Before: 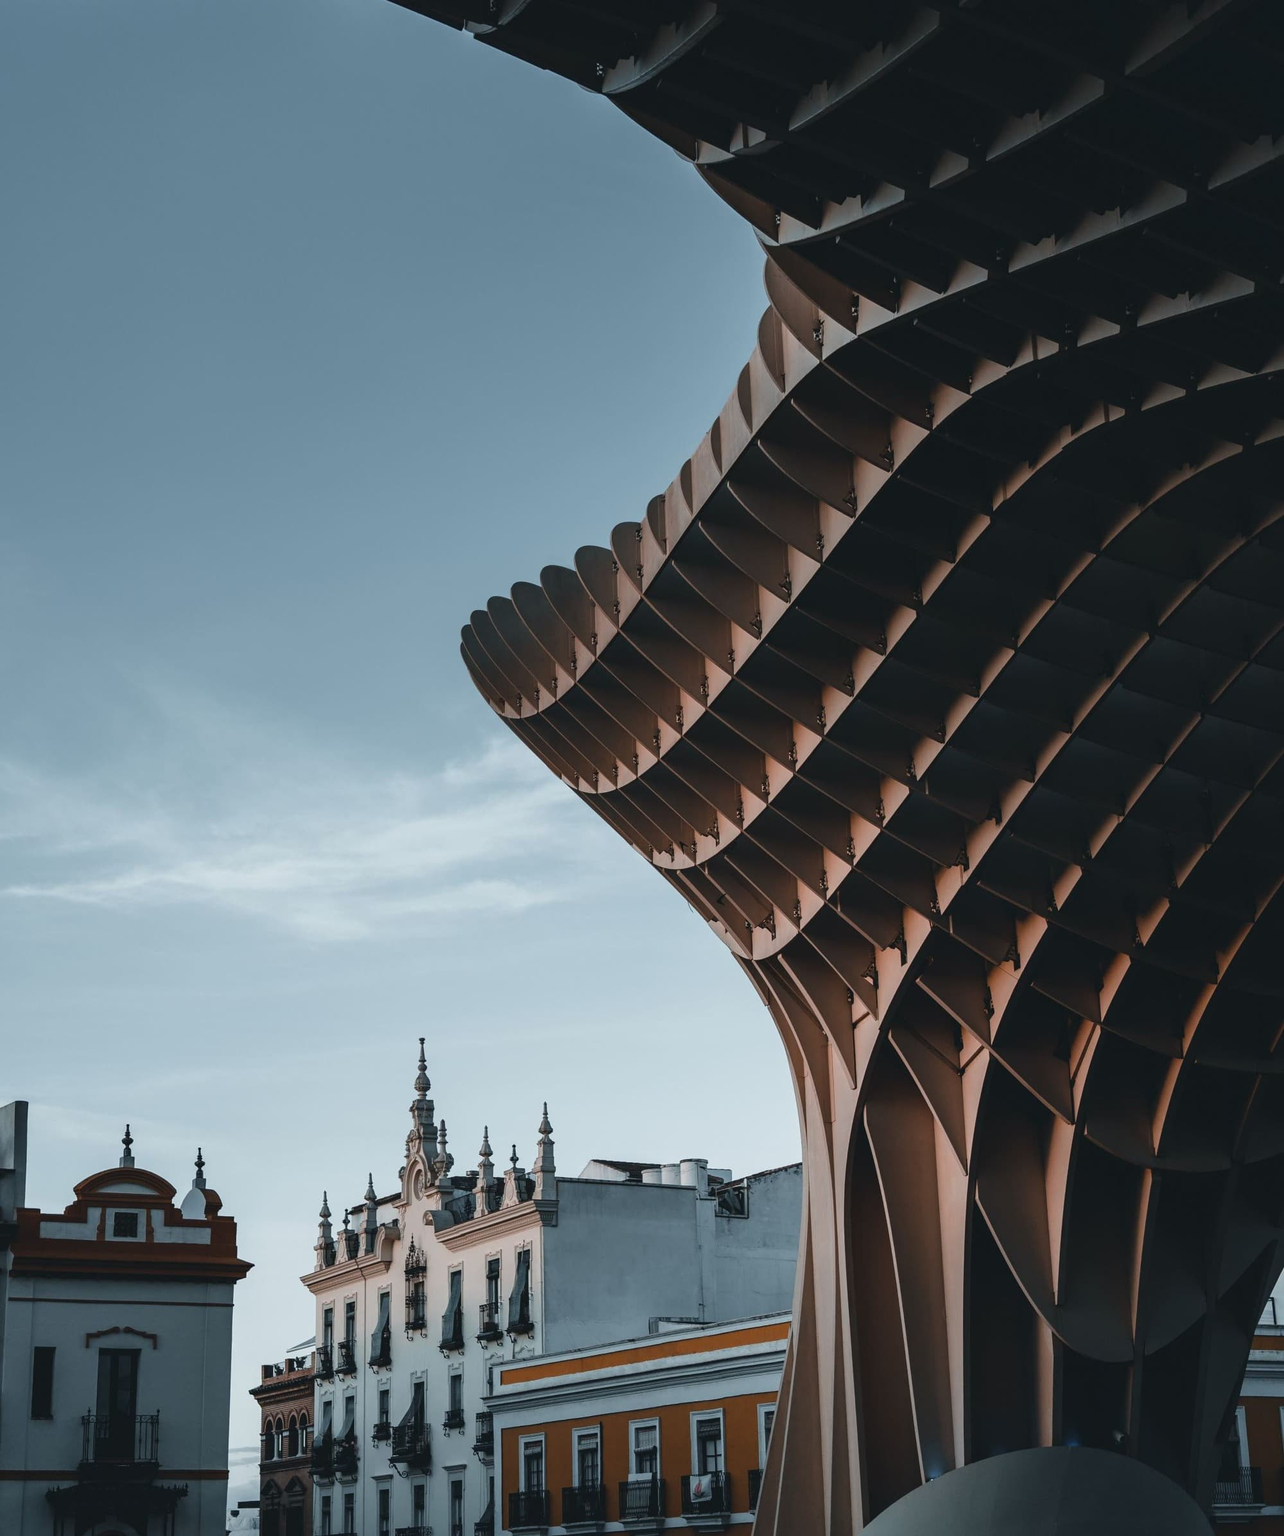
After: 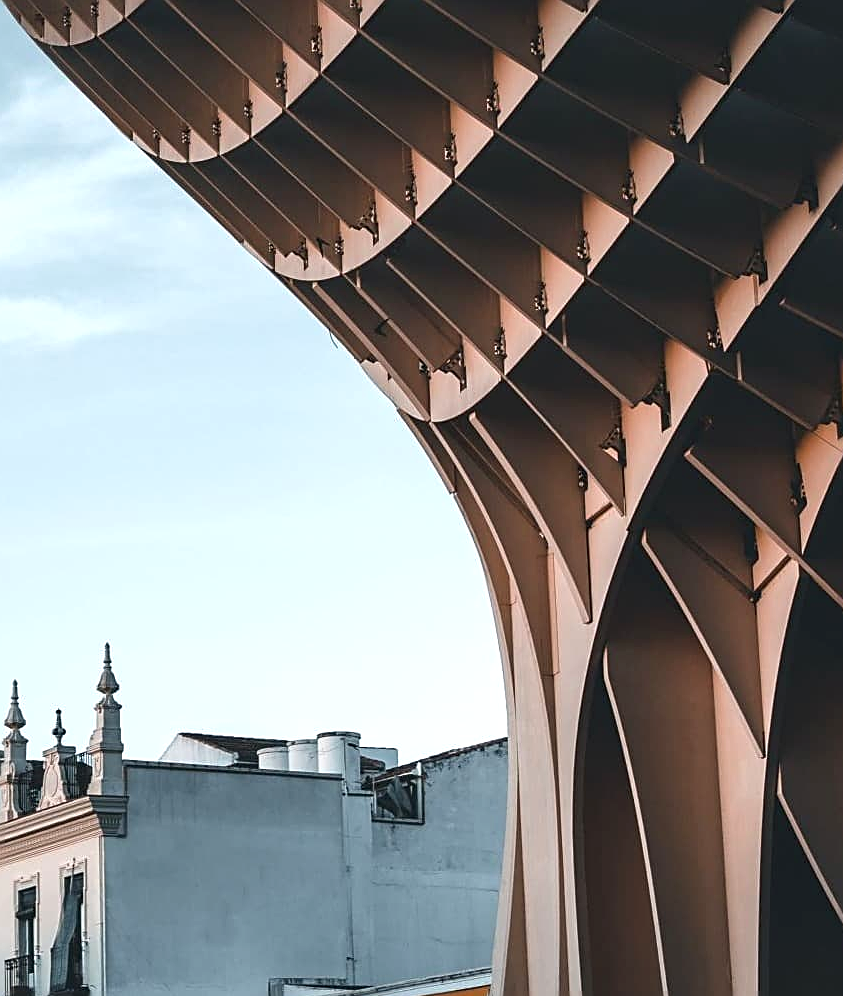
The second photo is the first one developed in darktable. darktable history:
crop: left 37.124%, top 44.863%, right 20.698%, bottom 13.493%
sharpen: on, module defaults
exposure: exposure 0.61 EV, compensate highlight preservation false
